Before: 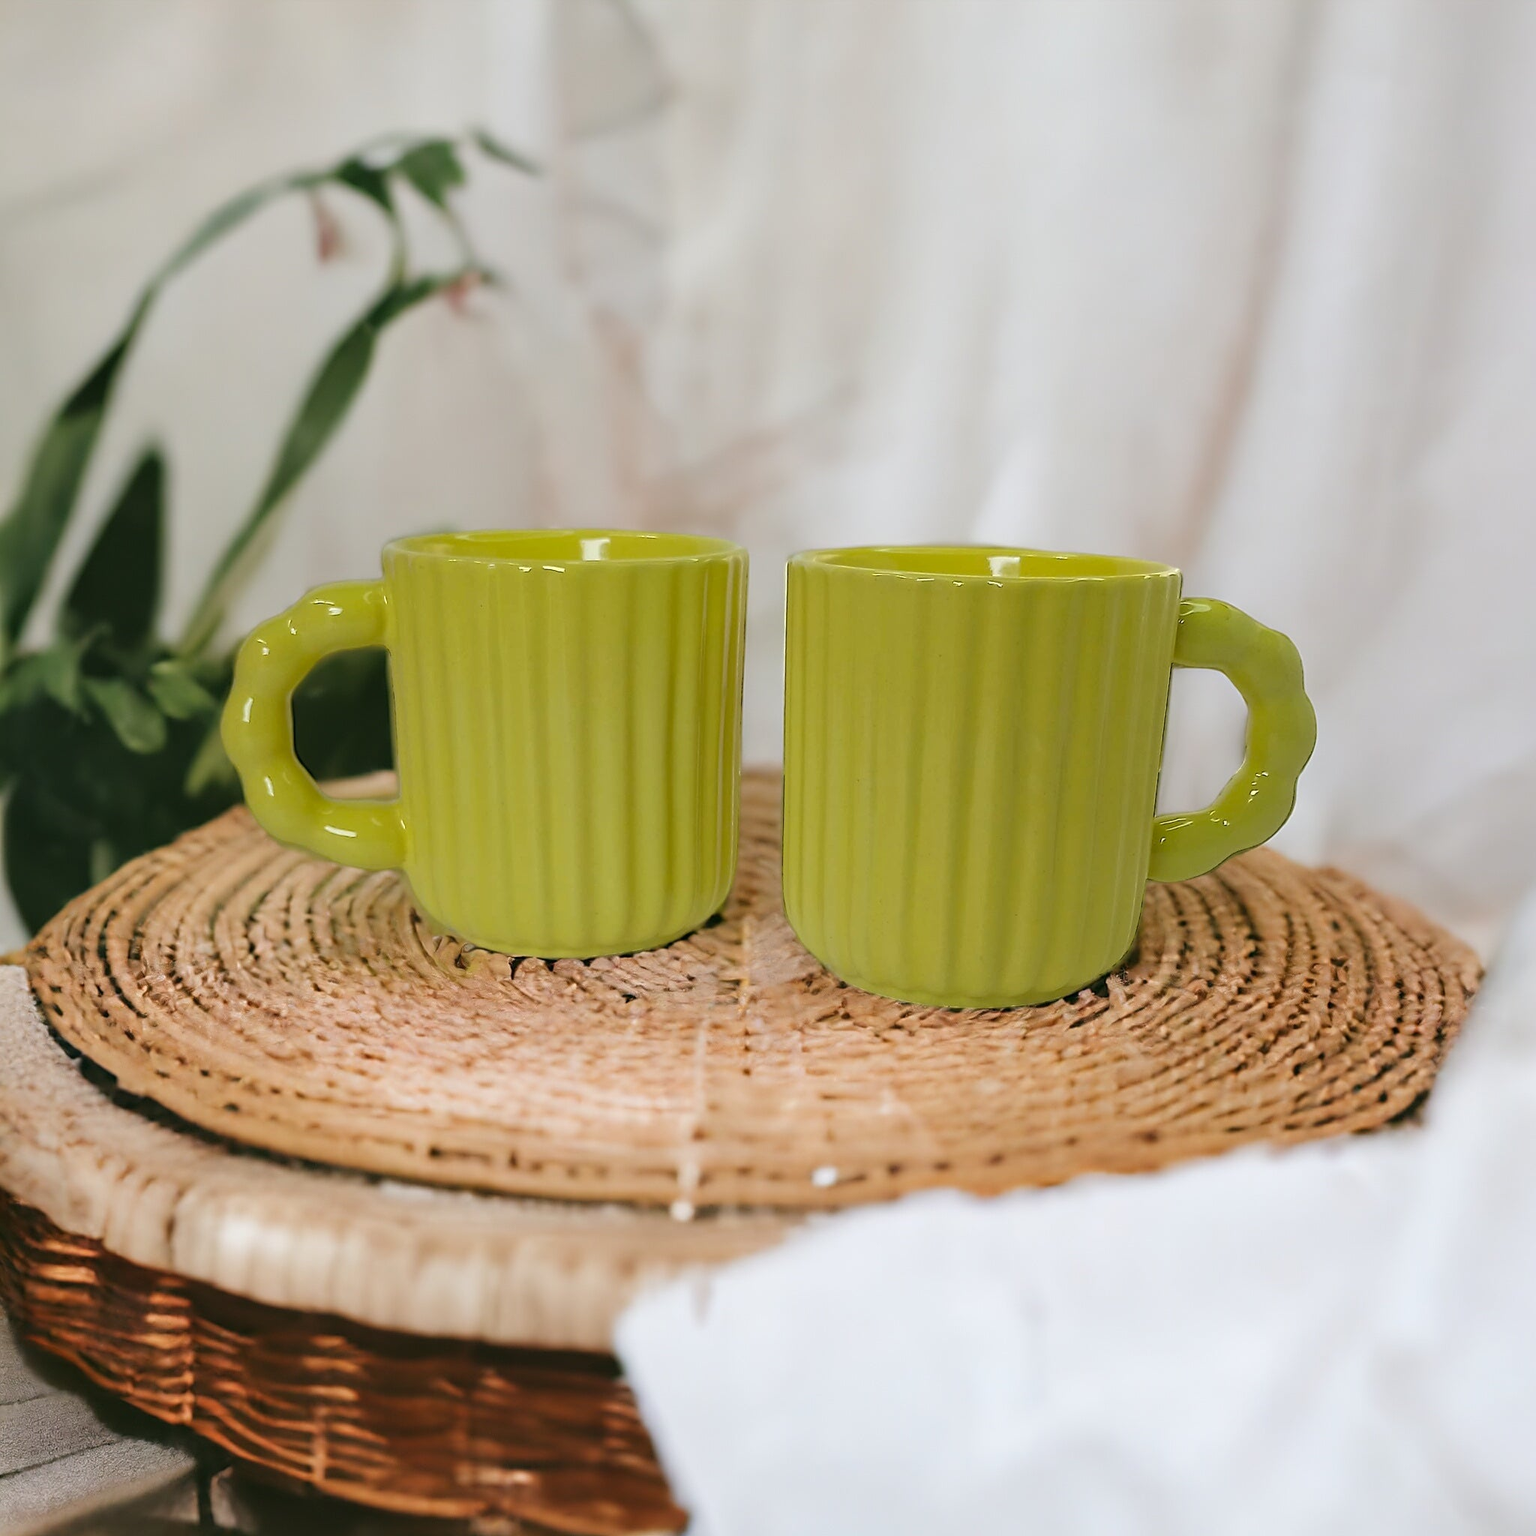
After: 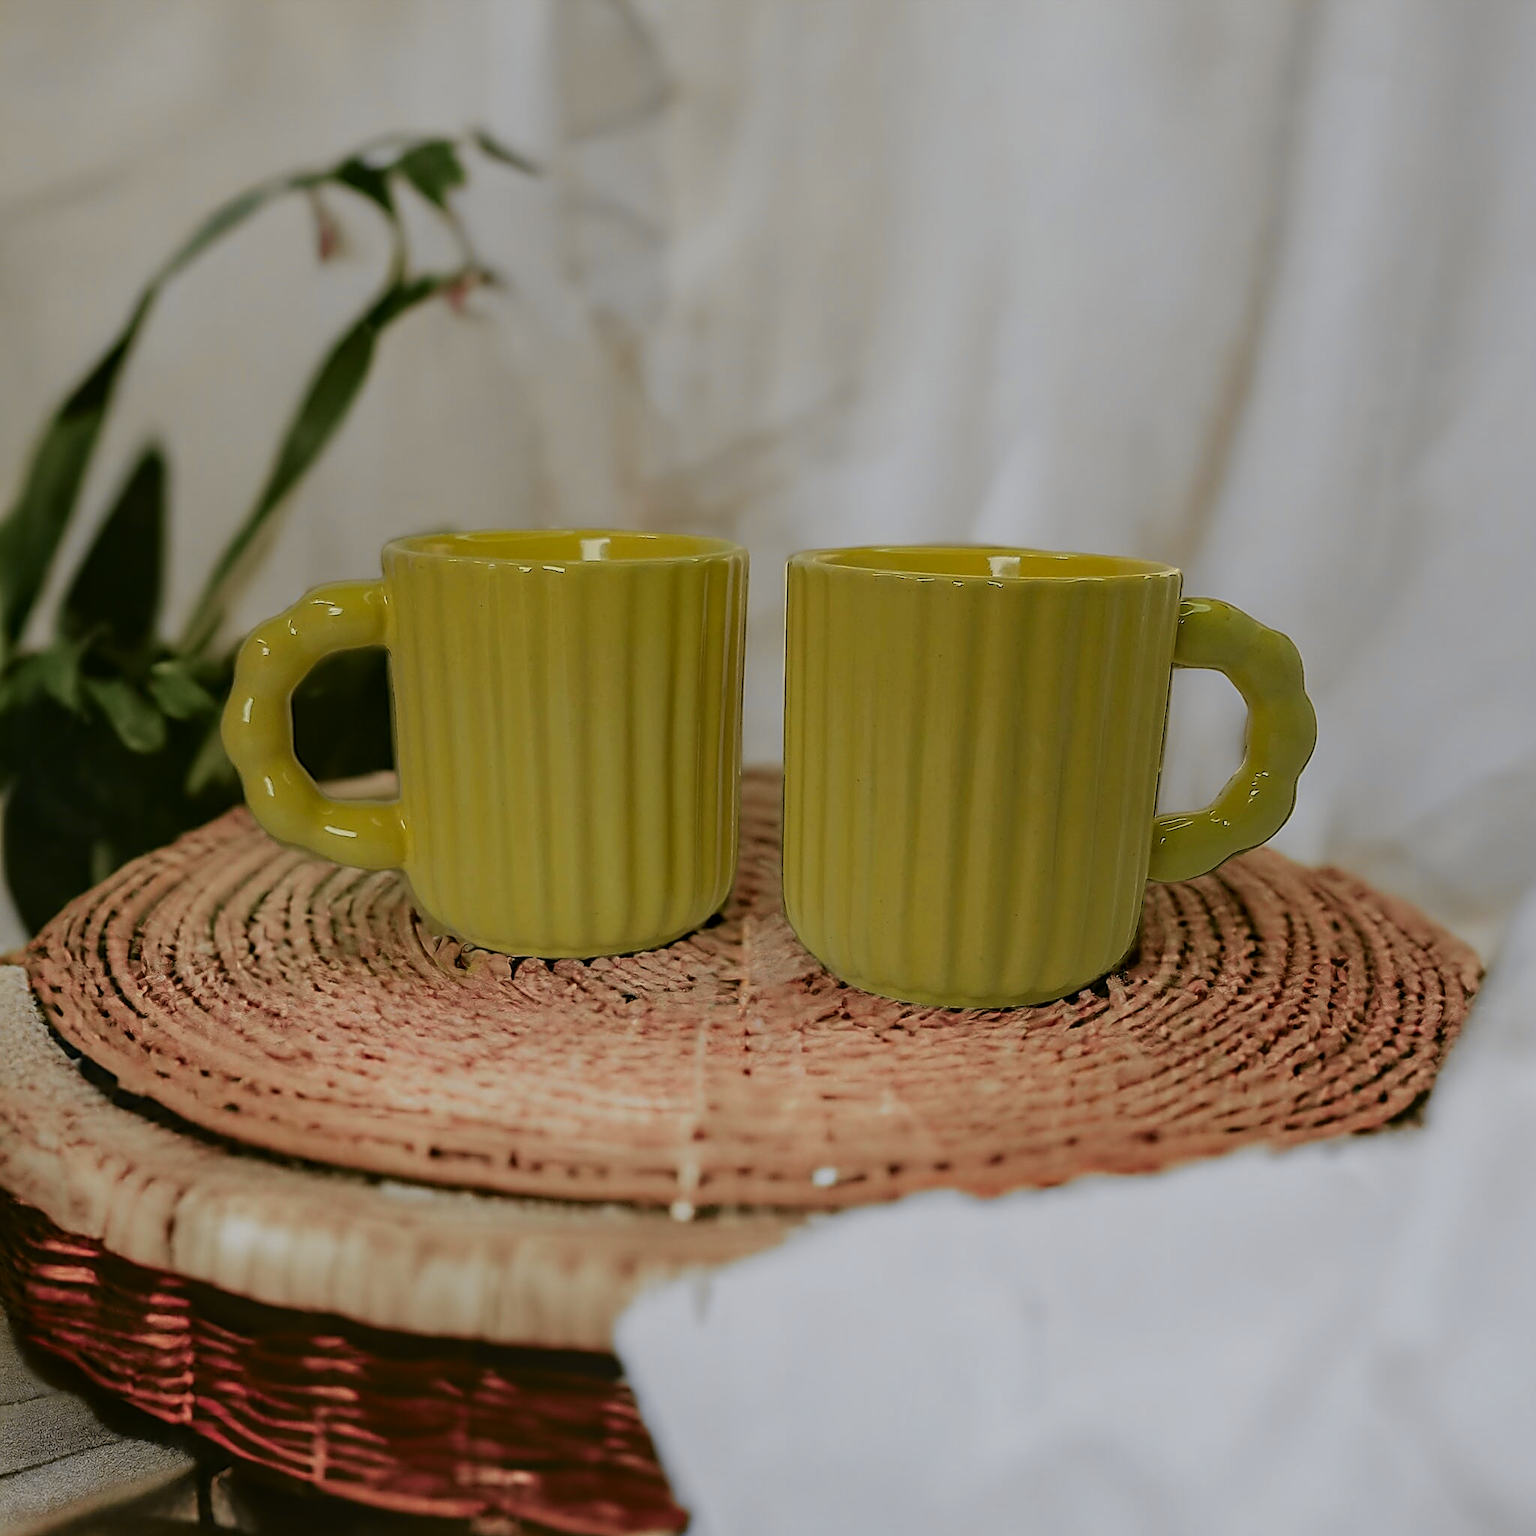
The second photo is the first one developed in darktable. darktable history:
tone curve: curves: ch0 [(0.003, 0) (0.066, 0.031) (0.163, 0.112) (0.264, 0.238) (0.395, 0.408) (0.517, 0.56) (0.684, 0.734) (0.791, 0.814) (1, 1)]; ch1 [(0, 0) (0.164, 0.115) (0.337, 0.332) (0.39, 0.398) (0.464, 0.461) (0.501, 0.5) (0.507, 0.5) (0.534, 0.532) (0.577, 0.59) (0.652, 0.681) (0.733, 0.749) (0.811, 0.796) (1, 1)]; ch2 [(0, 0) (0.337, 0.382) (0.464, 0.476) (0.501, 0.5) (0.527, 0.54) (0.551, 0.565) (0.6, 0.59) (0.687, 0.675) (1, 1)], color space Lab, independent channels, preserve colors none
color zones: curves: ch1 [(0.24, 0.629) (0.75, 0.5)]; ch2 [(0.255, 0.454) (0.745, 0.491)]
sharpen: on, module defaults
exposure: black level correction -0.018, exposure -1.1 EV, compensate highlight preservation false
local contrast: on, module defaults
color correction: highlights b* 0.021
